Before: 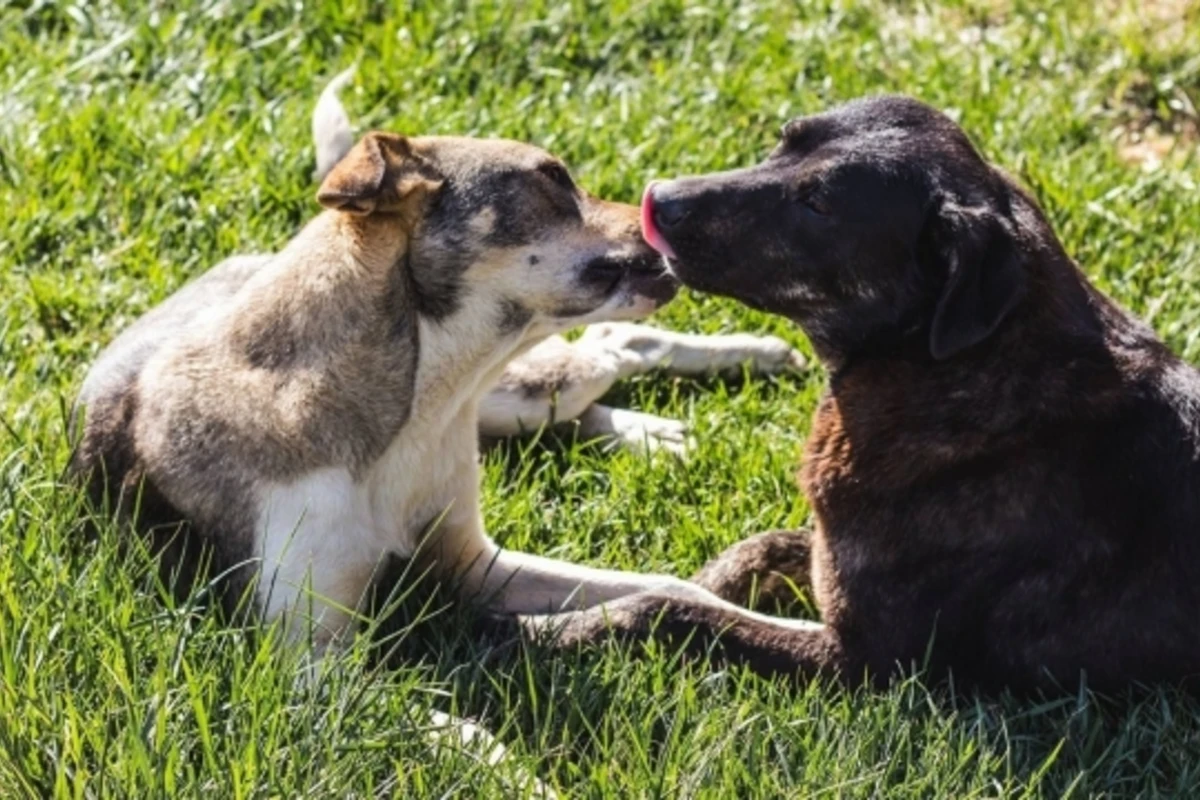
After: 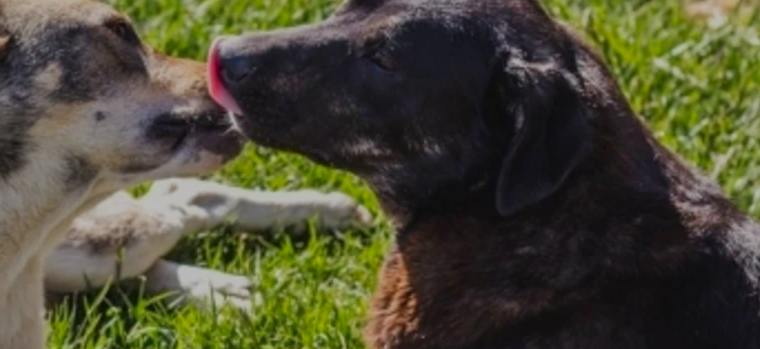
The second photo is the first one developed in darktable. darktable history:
tone equalizer: -8 EV -0.011 EV, -7 EV 0.02 EV, -6 EV -0.008 EV, -5 EV 0.004 EV, -4 EV -0.037 EV, -3 EV -0.23 EV, -2 EV -0.64 EV, -1 EV -0.989 EV, +0 EV -0.96 EV, mask exposure compensation -0.496 EV
crop: left 36.236%, top 18.057%, right 0.367%, bottom 38.275%
contrast brightness saturation: saturation 0.125
